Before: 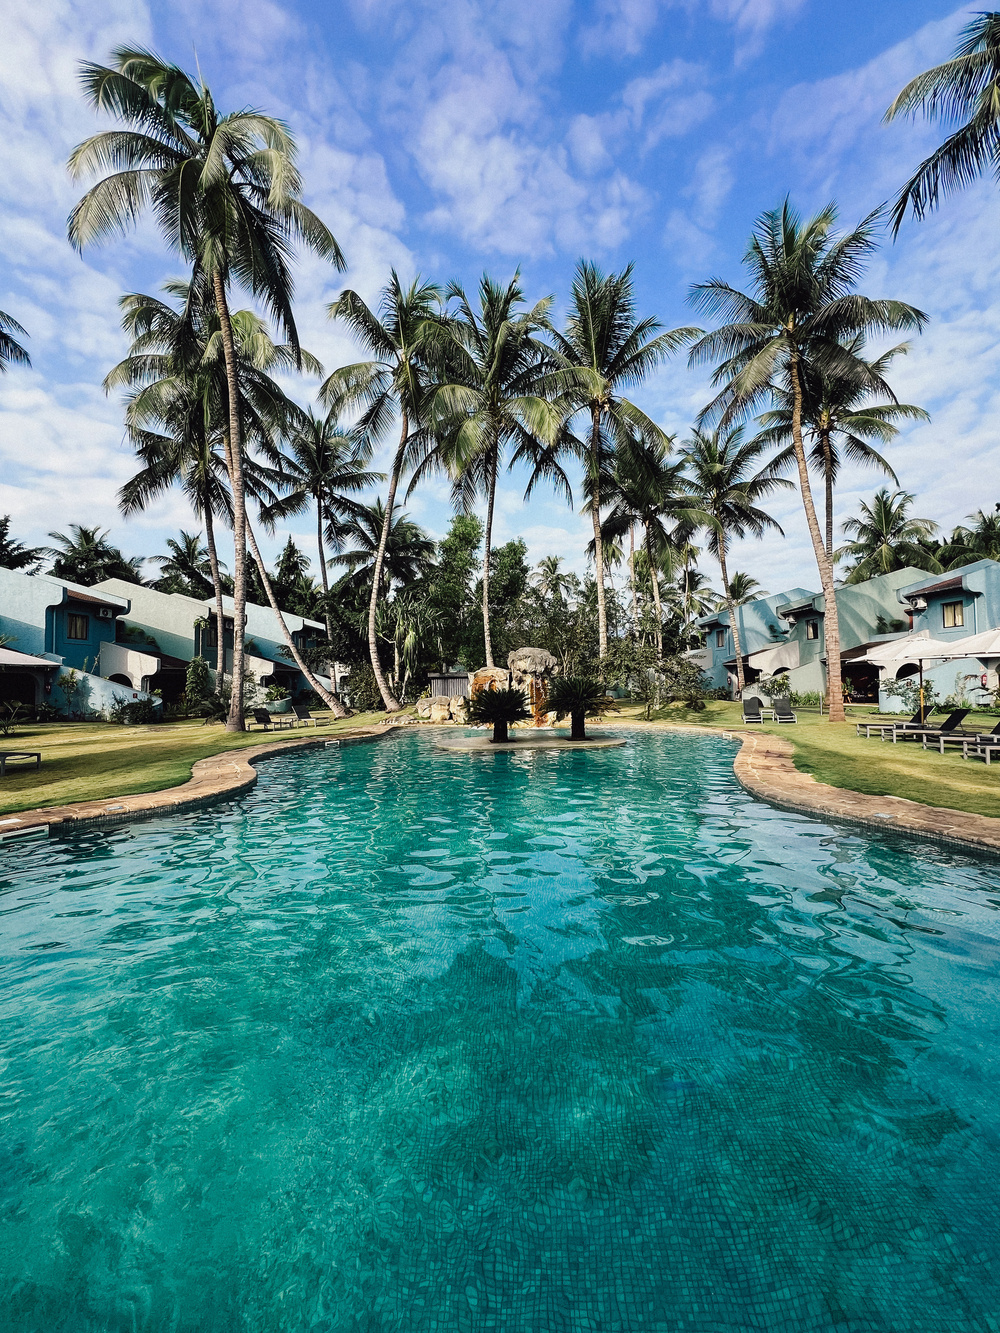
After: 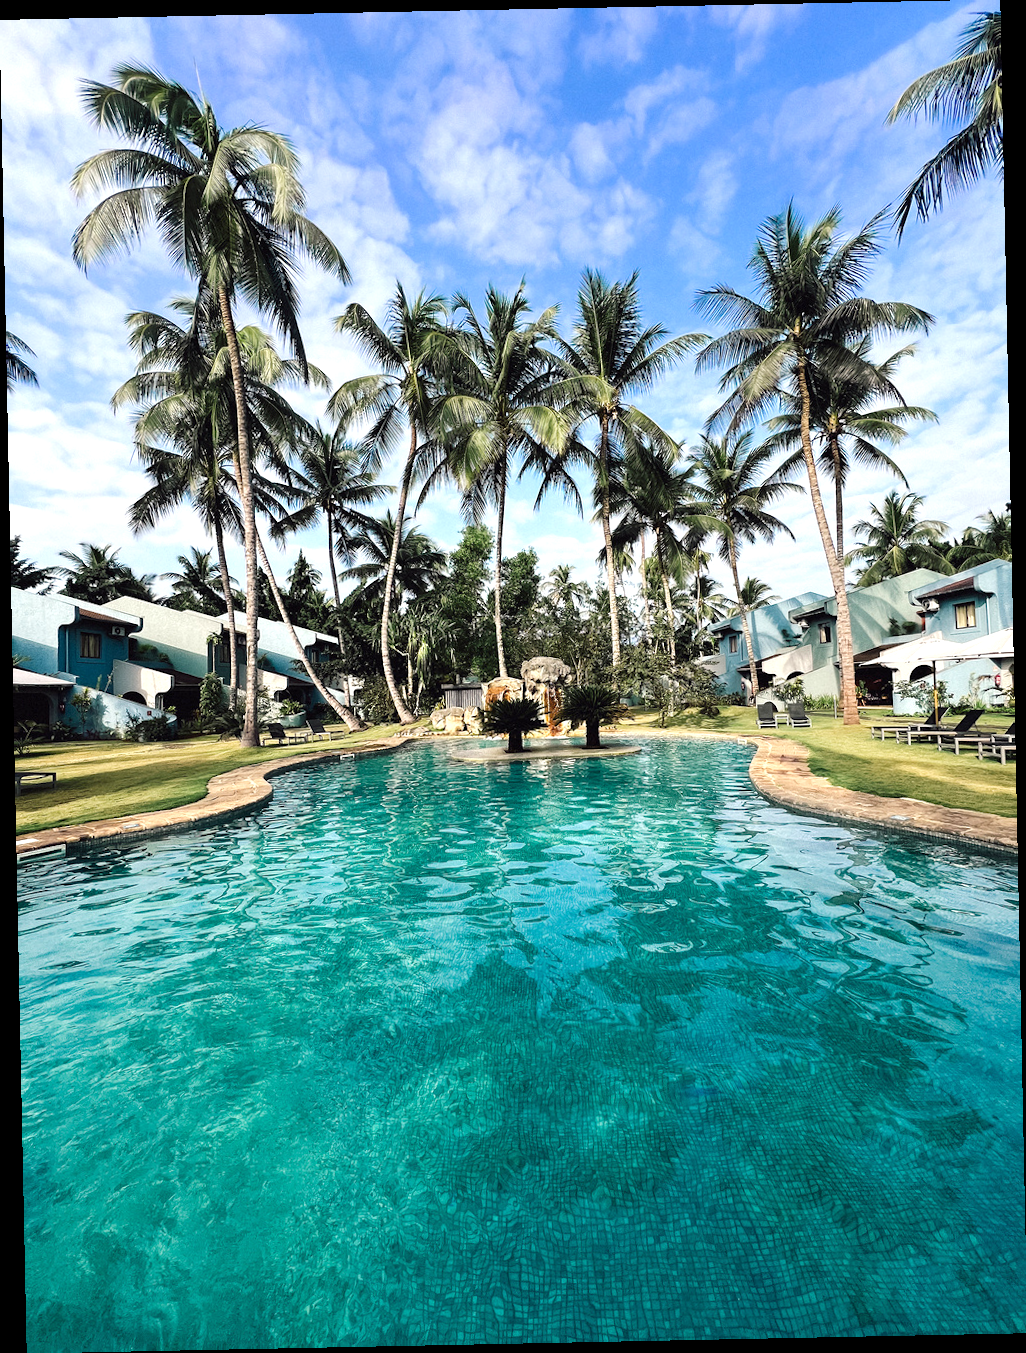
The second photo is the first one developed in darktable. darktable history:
rotate and perspective: rotation -1.17°, automatic cropping off
exposure: black level correction 0.001, exposure 0.5 EV, compensate exposure bias true, compensate highlight preservation false
